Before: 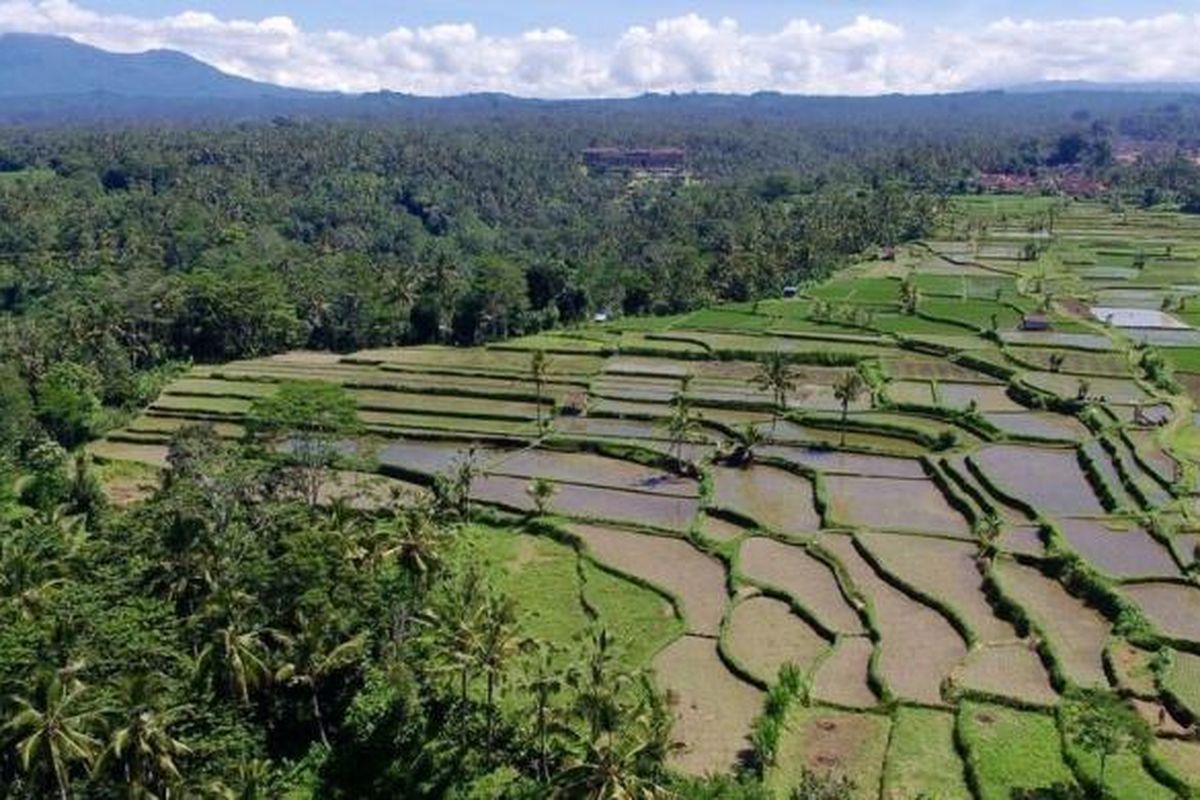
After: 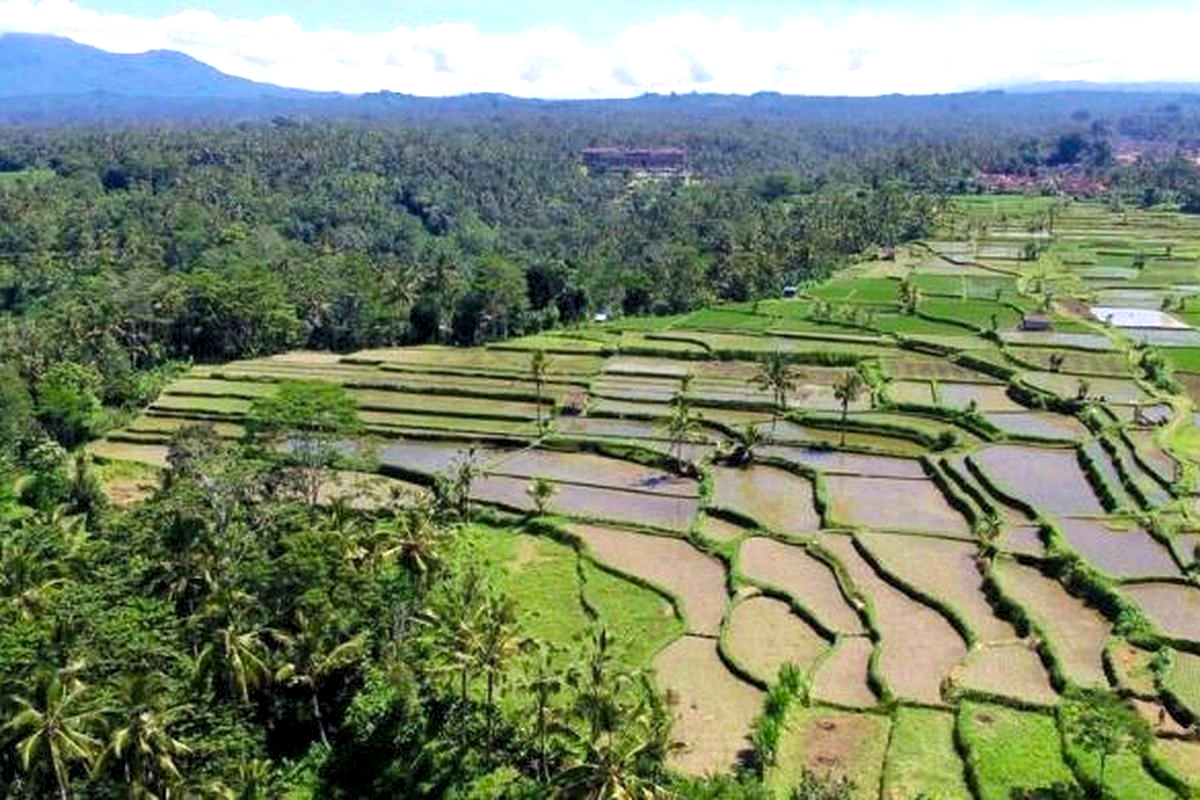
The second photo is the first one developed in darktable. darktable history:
contrast brightness saturation: saturation 0.177
exposure: exposure 0.699 EV, compensate highlight preservation false
tone equalizer: on, module defaults
levels: levels [0.026, 0.507, 0.987]
